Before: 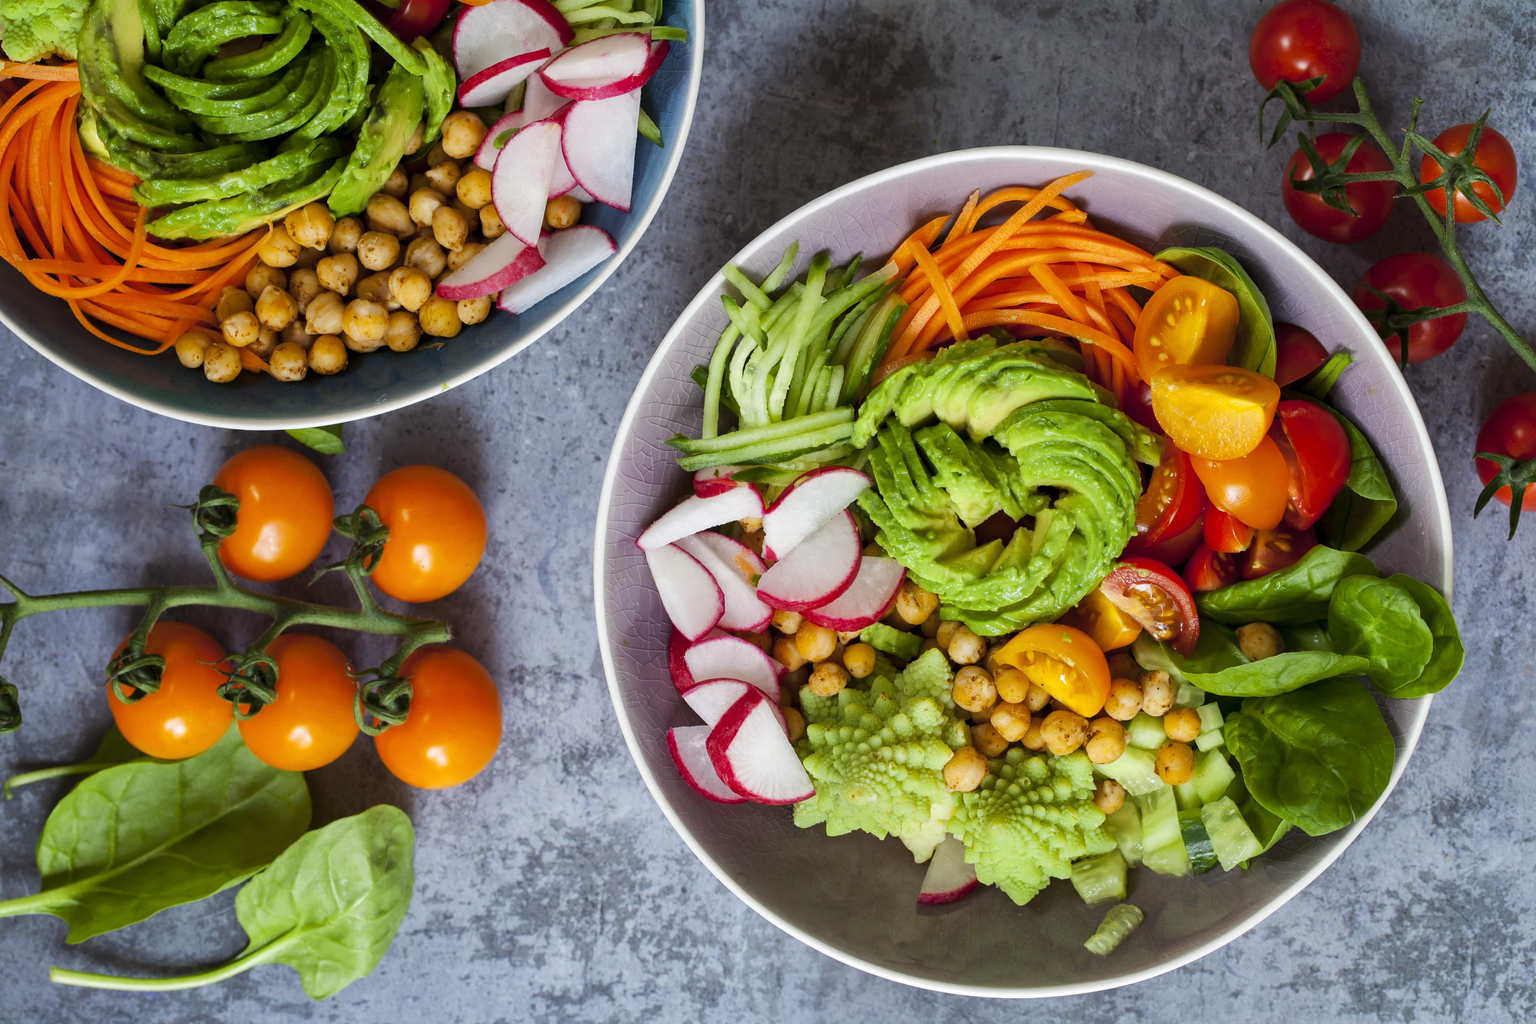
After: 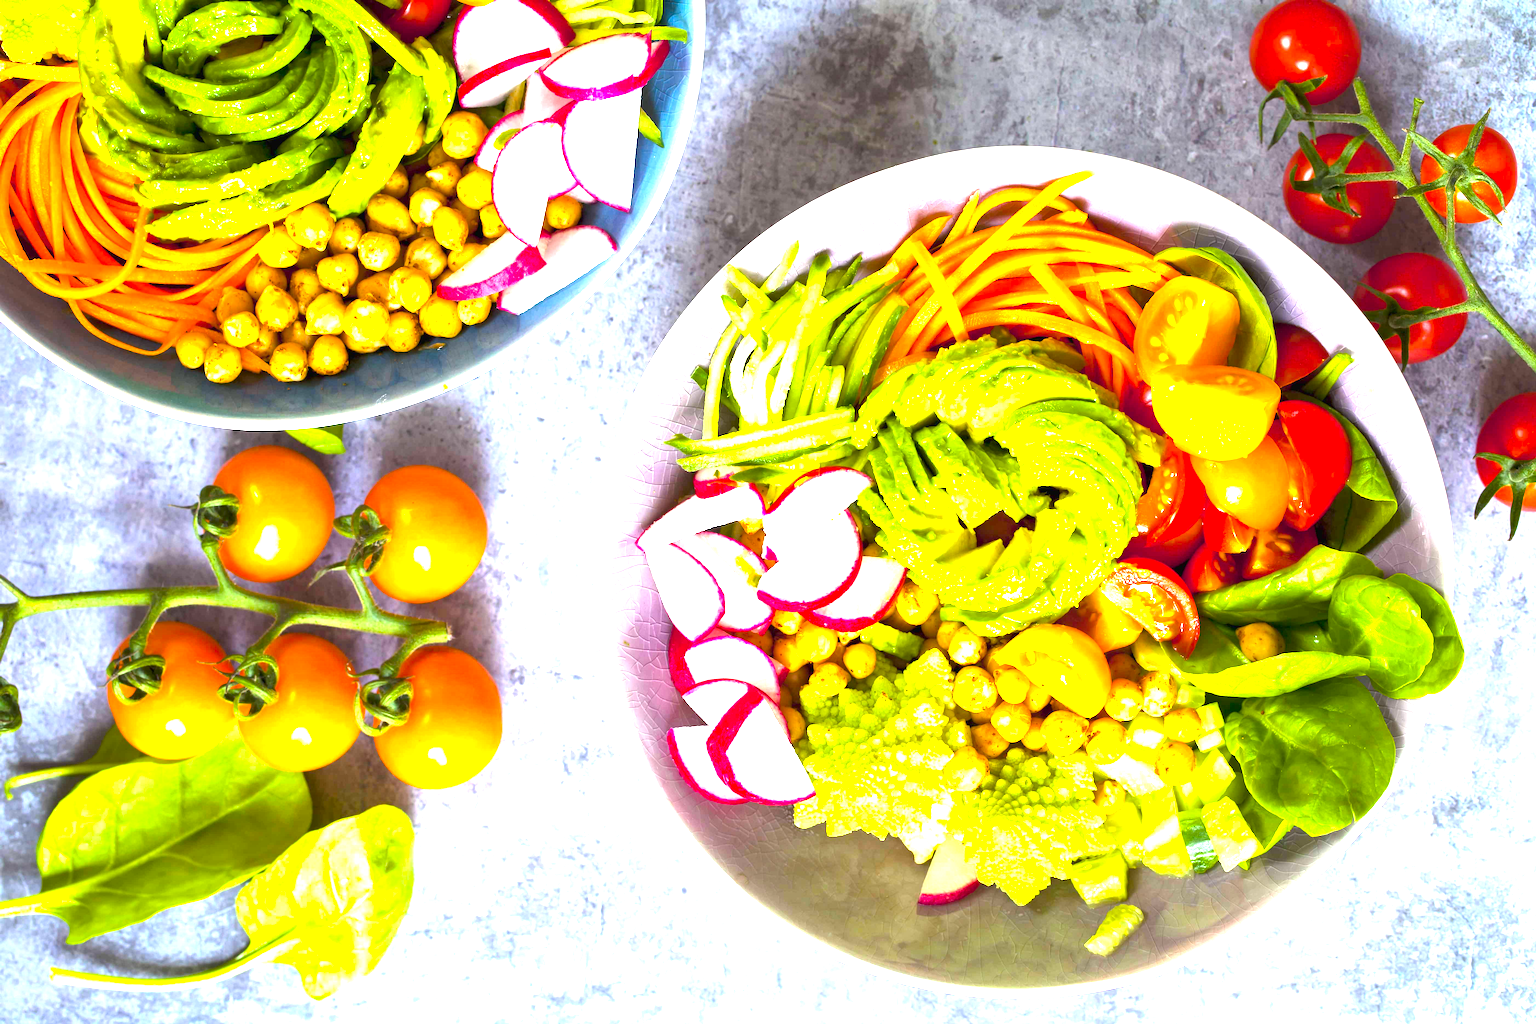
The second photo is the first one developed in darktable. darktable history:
color balance rgb: linear chroma grading › global chroma 15%, perceptual saturation grading › global saturation 30%
exposure: black level correction 0, exposure 2.327 EV, compensate exposure bias true, compensate highlight preservation false
